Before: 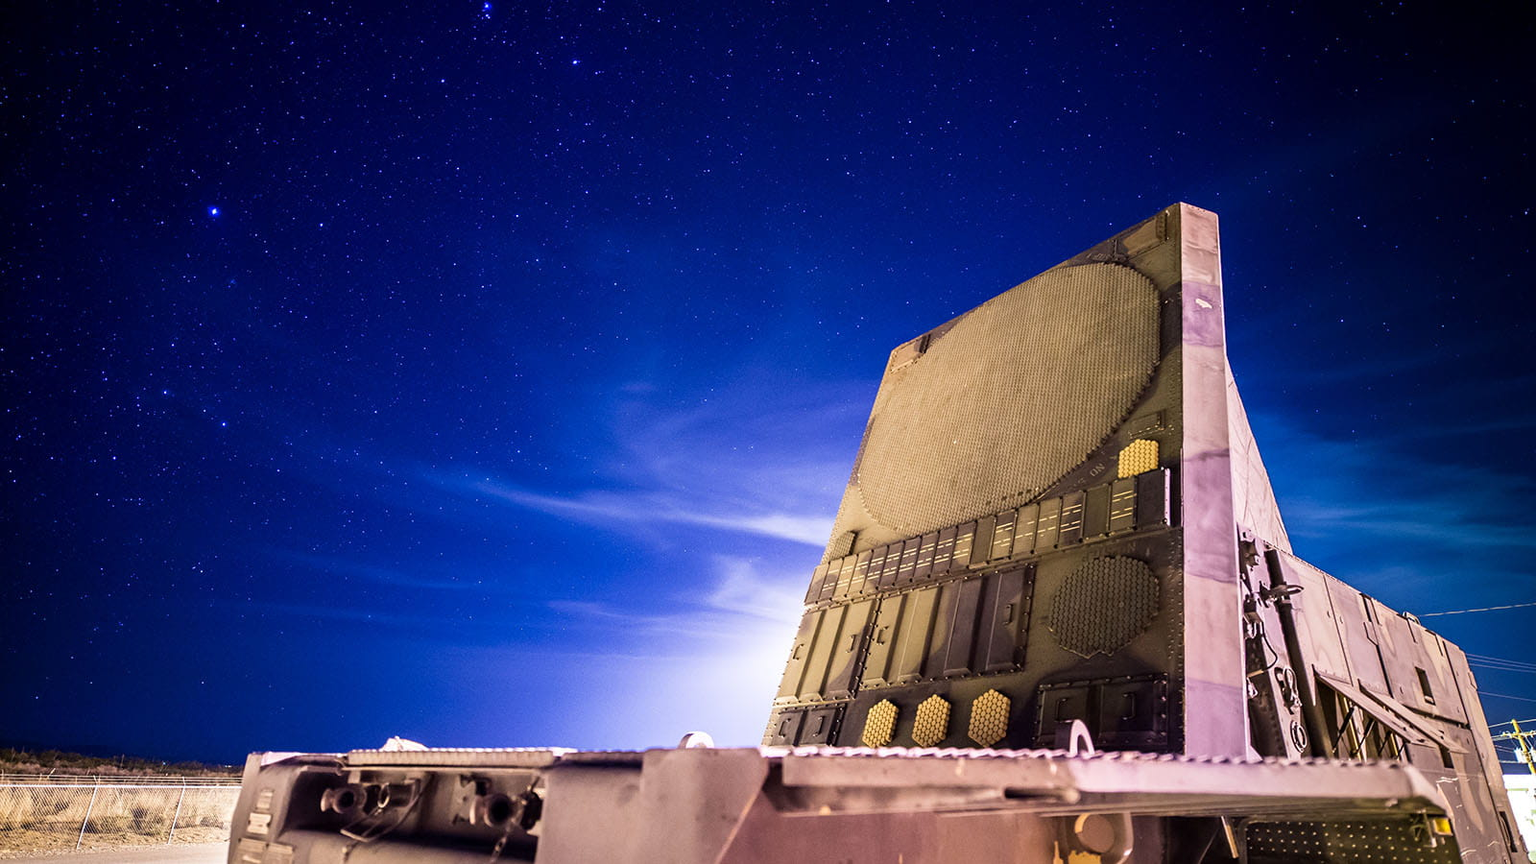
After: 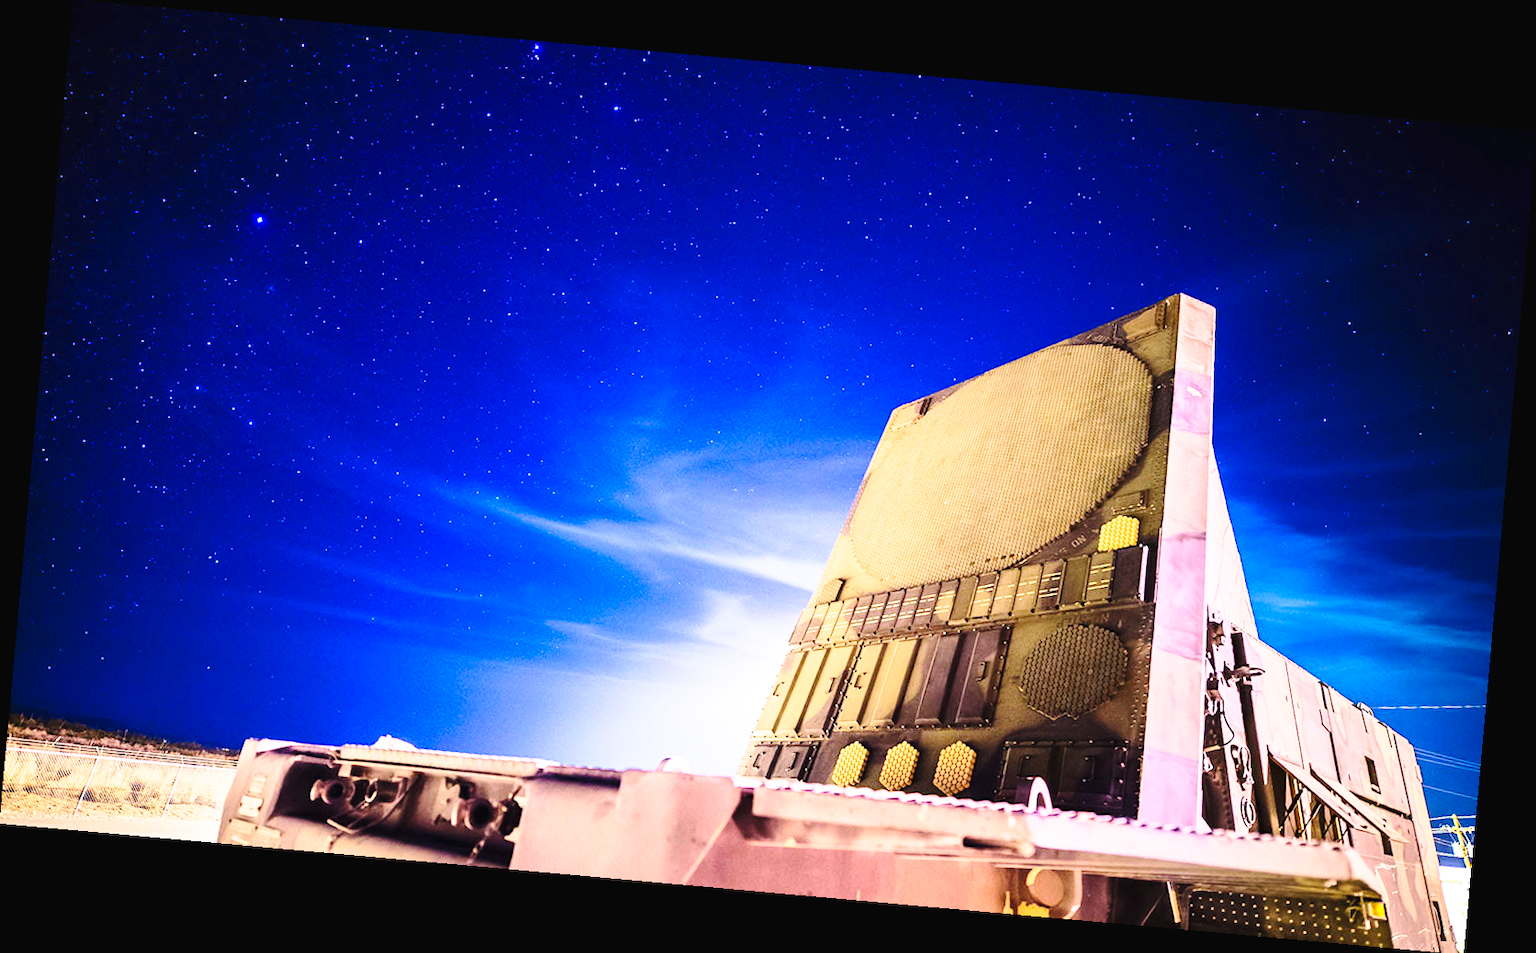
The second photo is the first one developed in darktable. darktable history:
exposure: black level correction -0.001, exposure 0.08 EV, compensate highlight preservation false
contrast brightness saturation: contrast 0.2, brightness 0.16, saturation 0.22
rotate and perspective: rotation 5.12°, automatic cropping off
base curve: curves: ch0 [(0, 0) (0.028, 0.03) (0.121, 0.232) (0.46, 0.748) (0.859, 0.968) (1, 1)], preserve colors none
